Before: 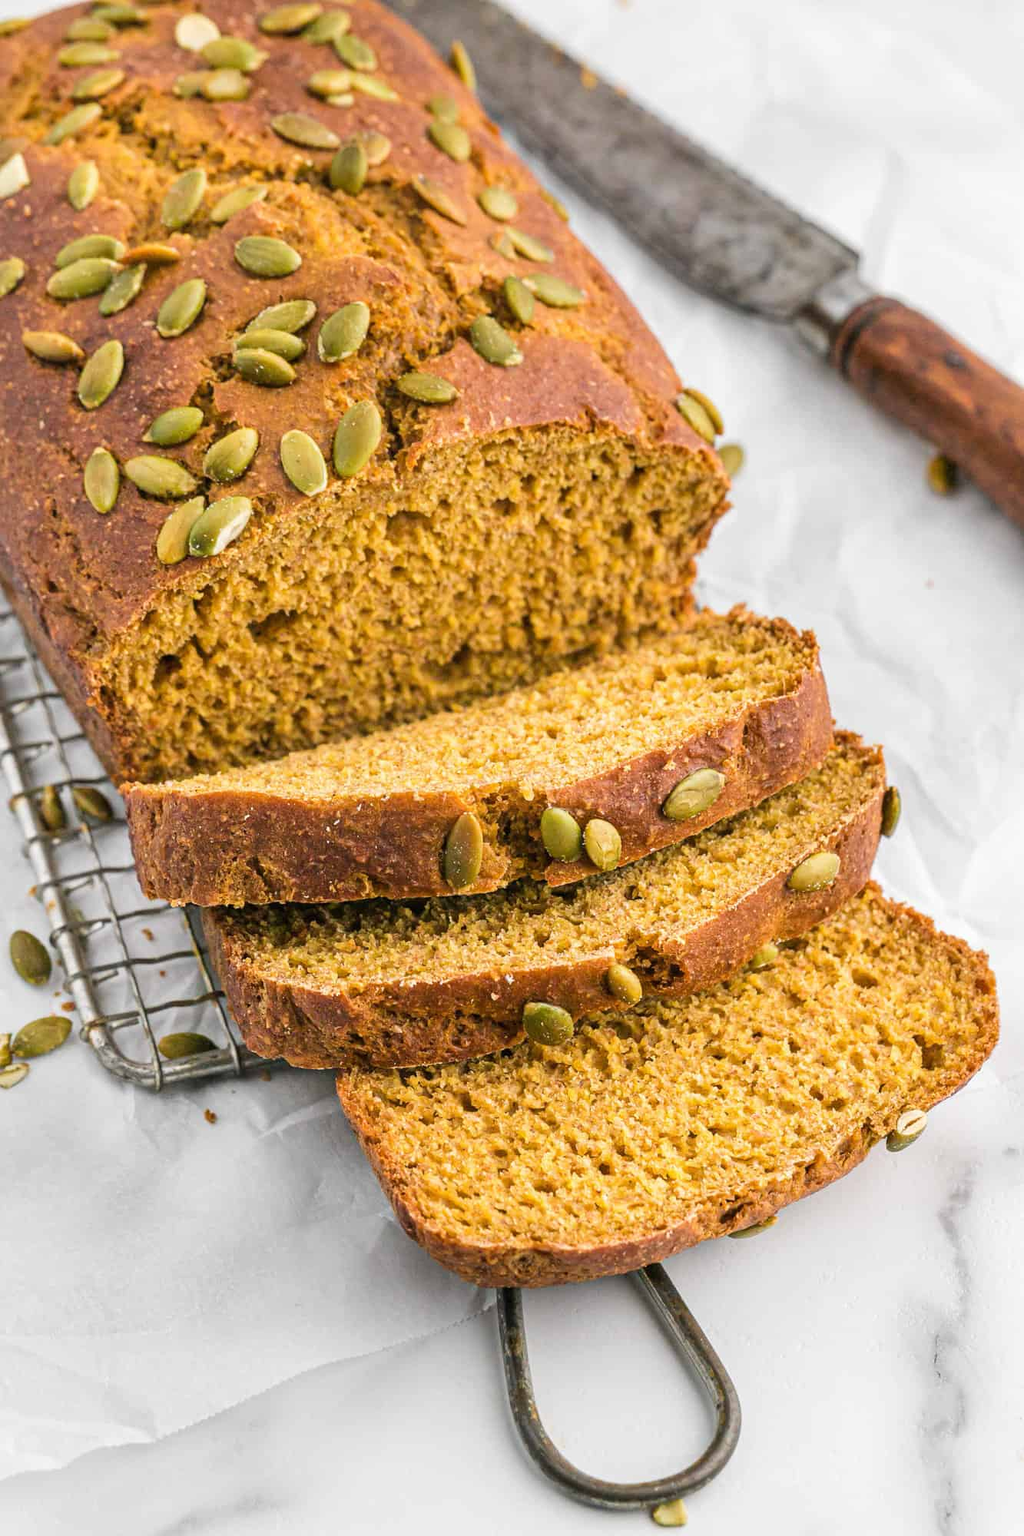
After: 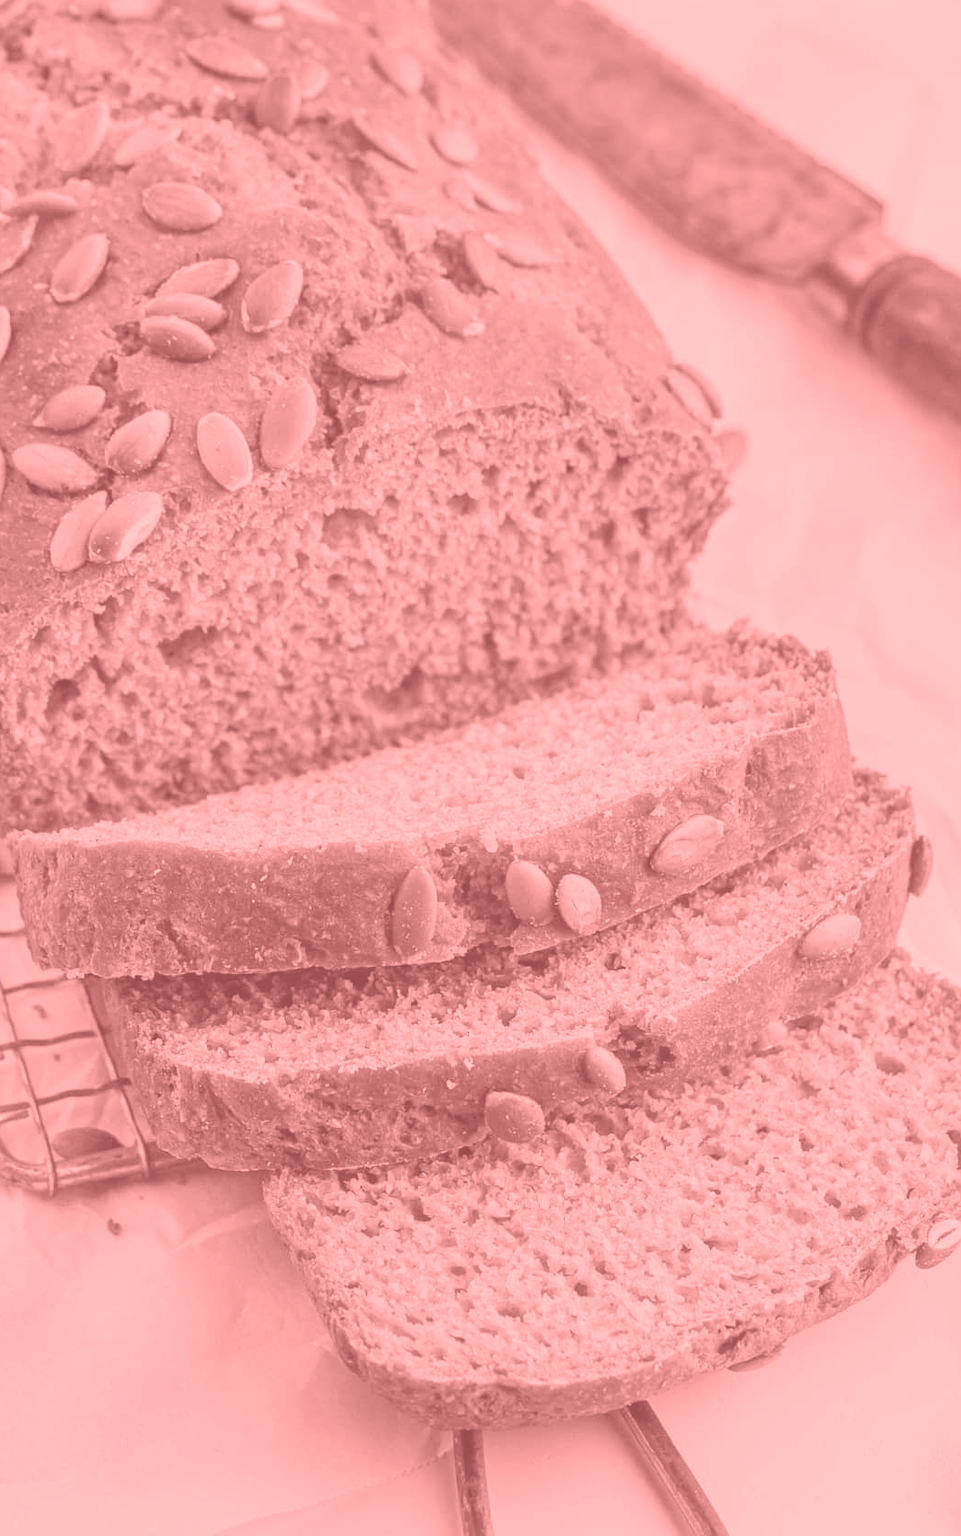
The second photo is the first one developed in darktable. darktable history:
crop: left 11.225%, top 5.381%, right 9.565%, bottom 10.314%
color calibration: illuminant custom, x 0.368, y 0.373, temperature 4330.32 K
colorize: saturation 51%, source mix 50.67%, lightness 50.67%
